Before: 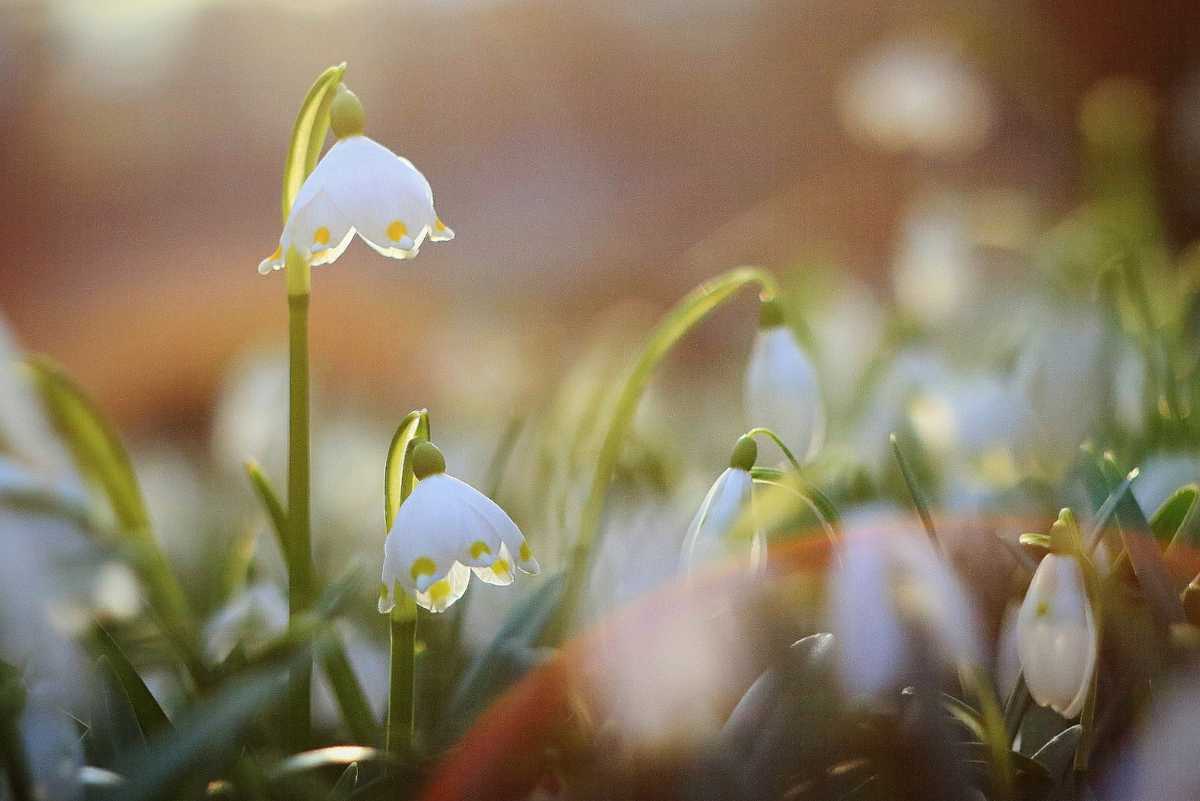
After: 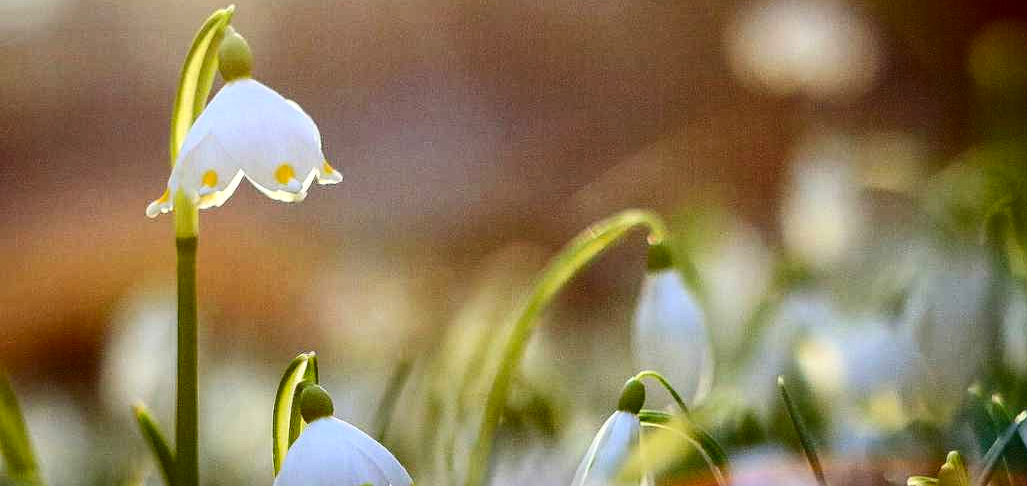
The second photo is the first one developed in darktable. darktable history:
local contrast: on, module defaults
crop and rotate: left 9.408%, top 7.22%, right 4.979%, bottom 32.029%
contrast brightness saturation: contrast 0.217, brightness -0.183, saturation 0.238
